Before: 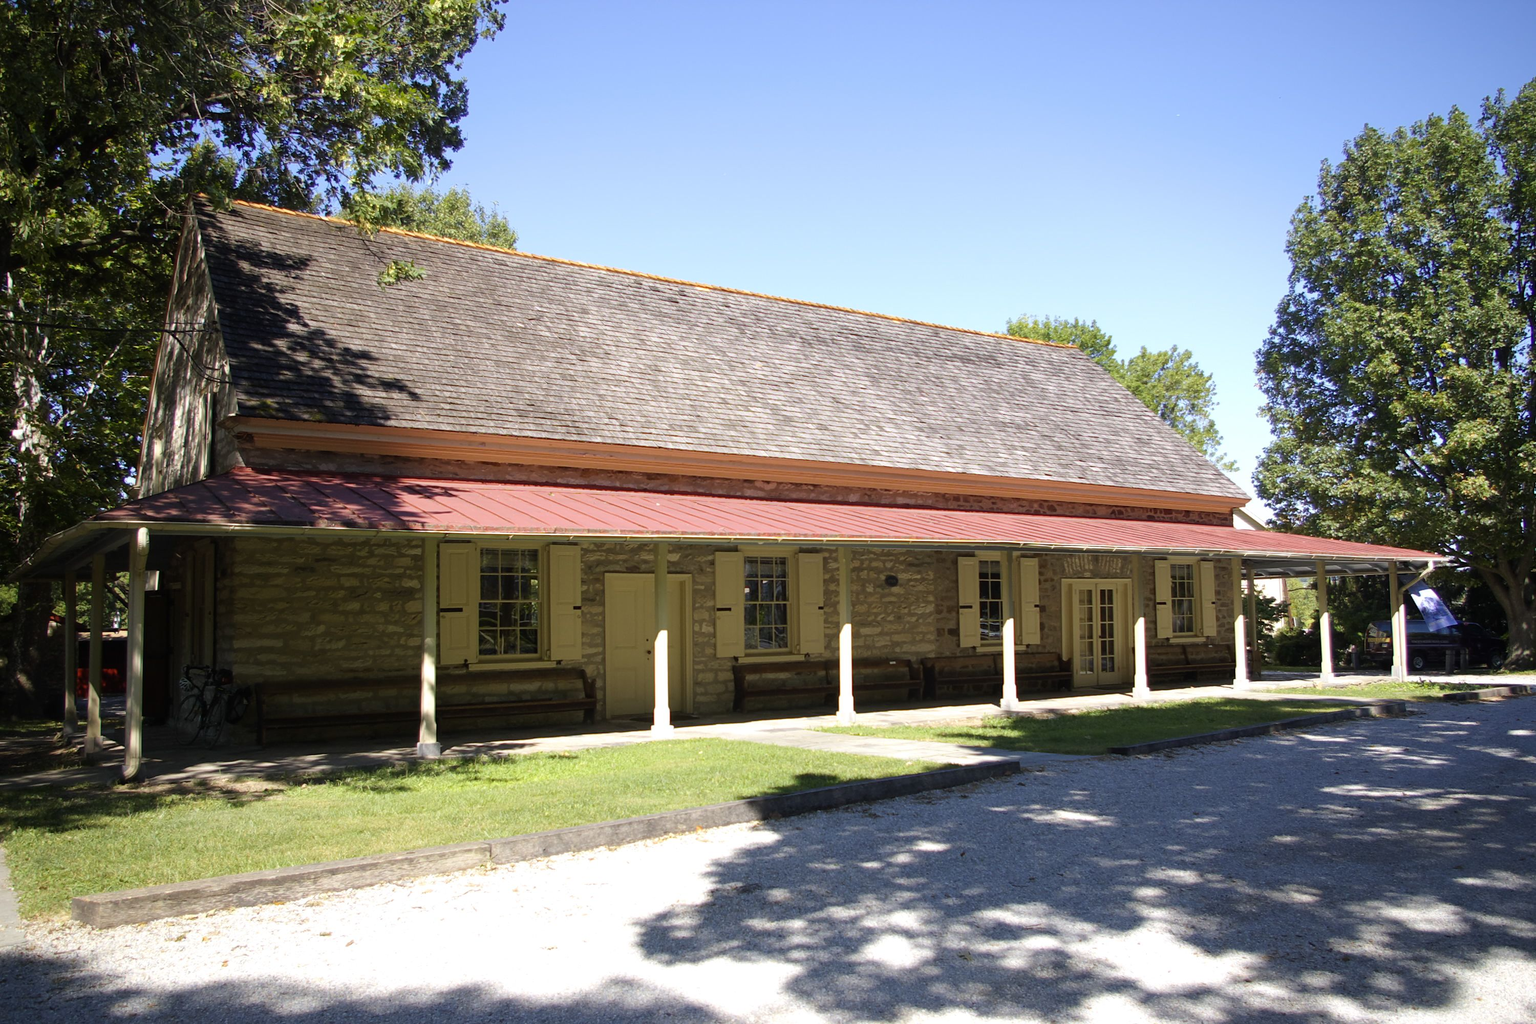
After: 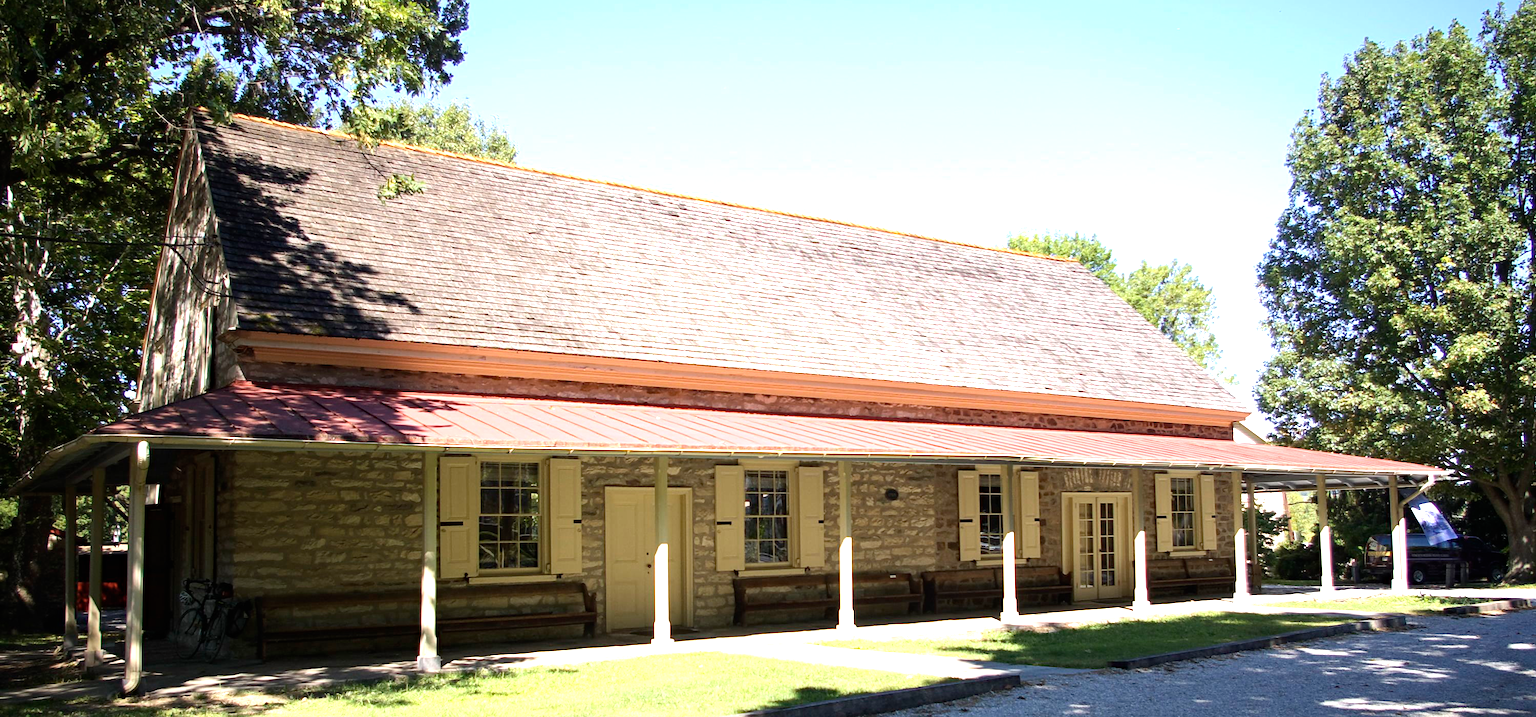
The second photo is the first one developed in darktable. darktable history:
exposure: black level correction 0, exposure 1.001 EV, compensate exposure bias true, compensate highlight preservation false
contrast brightness saturation: contrast 0.11, saturation -0.173
haze removal: compatibility mode true, adaptive false
crop and rotate: top 8.482%, bottom 21.401%
